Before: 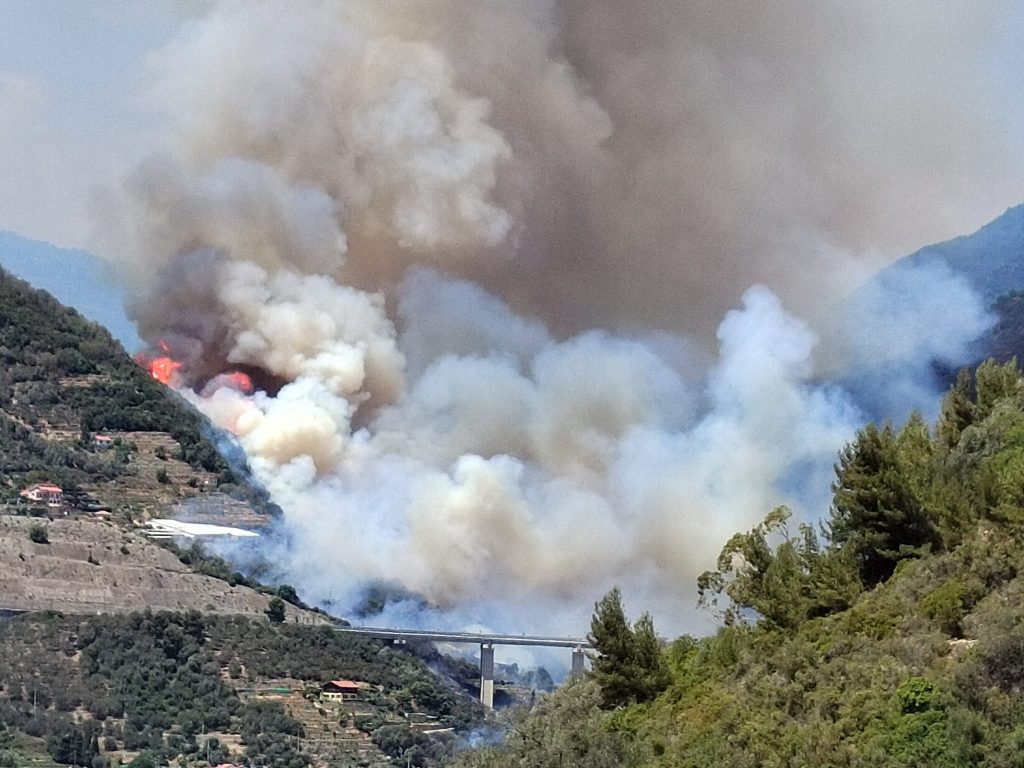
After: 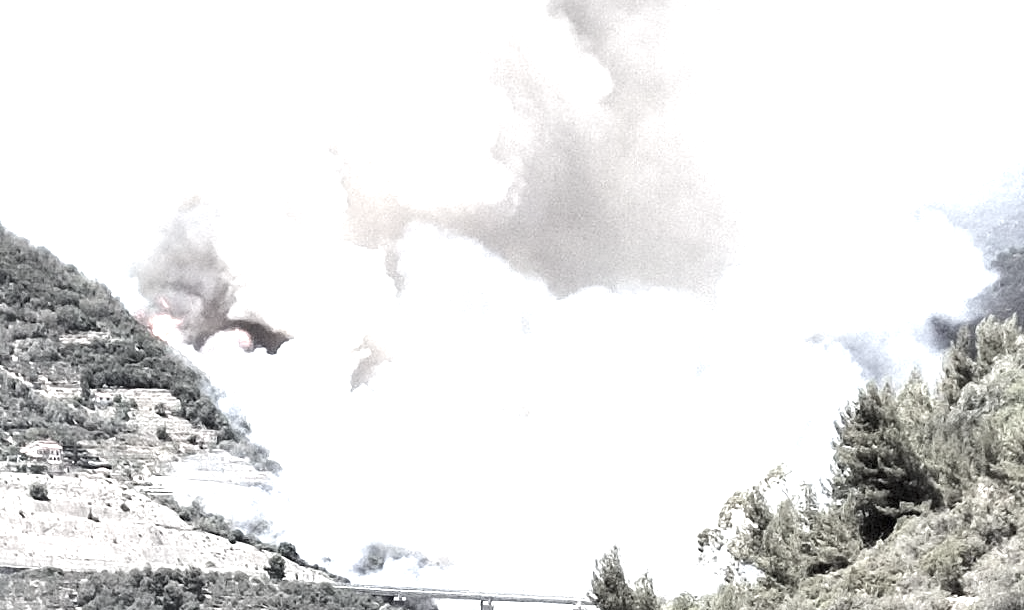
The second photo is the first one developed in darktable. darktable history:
exposure: exposure 2.021 EV, compensate exposure bias true, compensate highlight preservation false
color correction: highlights b* 0.049, saturation 0.17
crop and rotate: top 5.669%, bottom 14.87%
